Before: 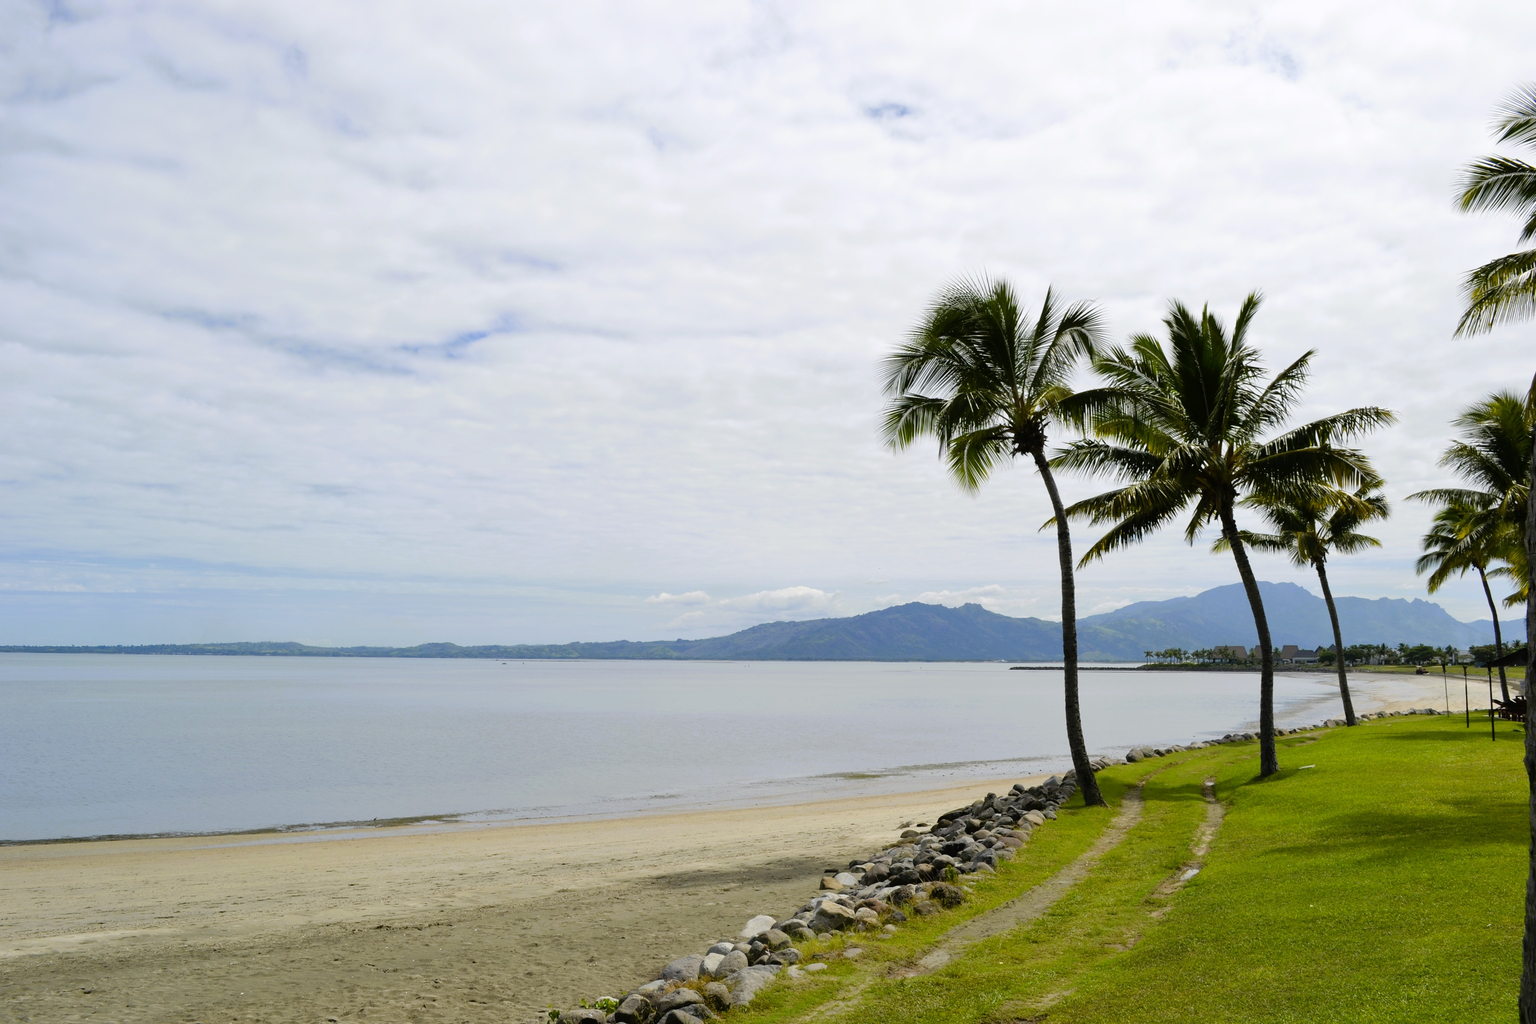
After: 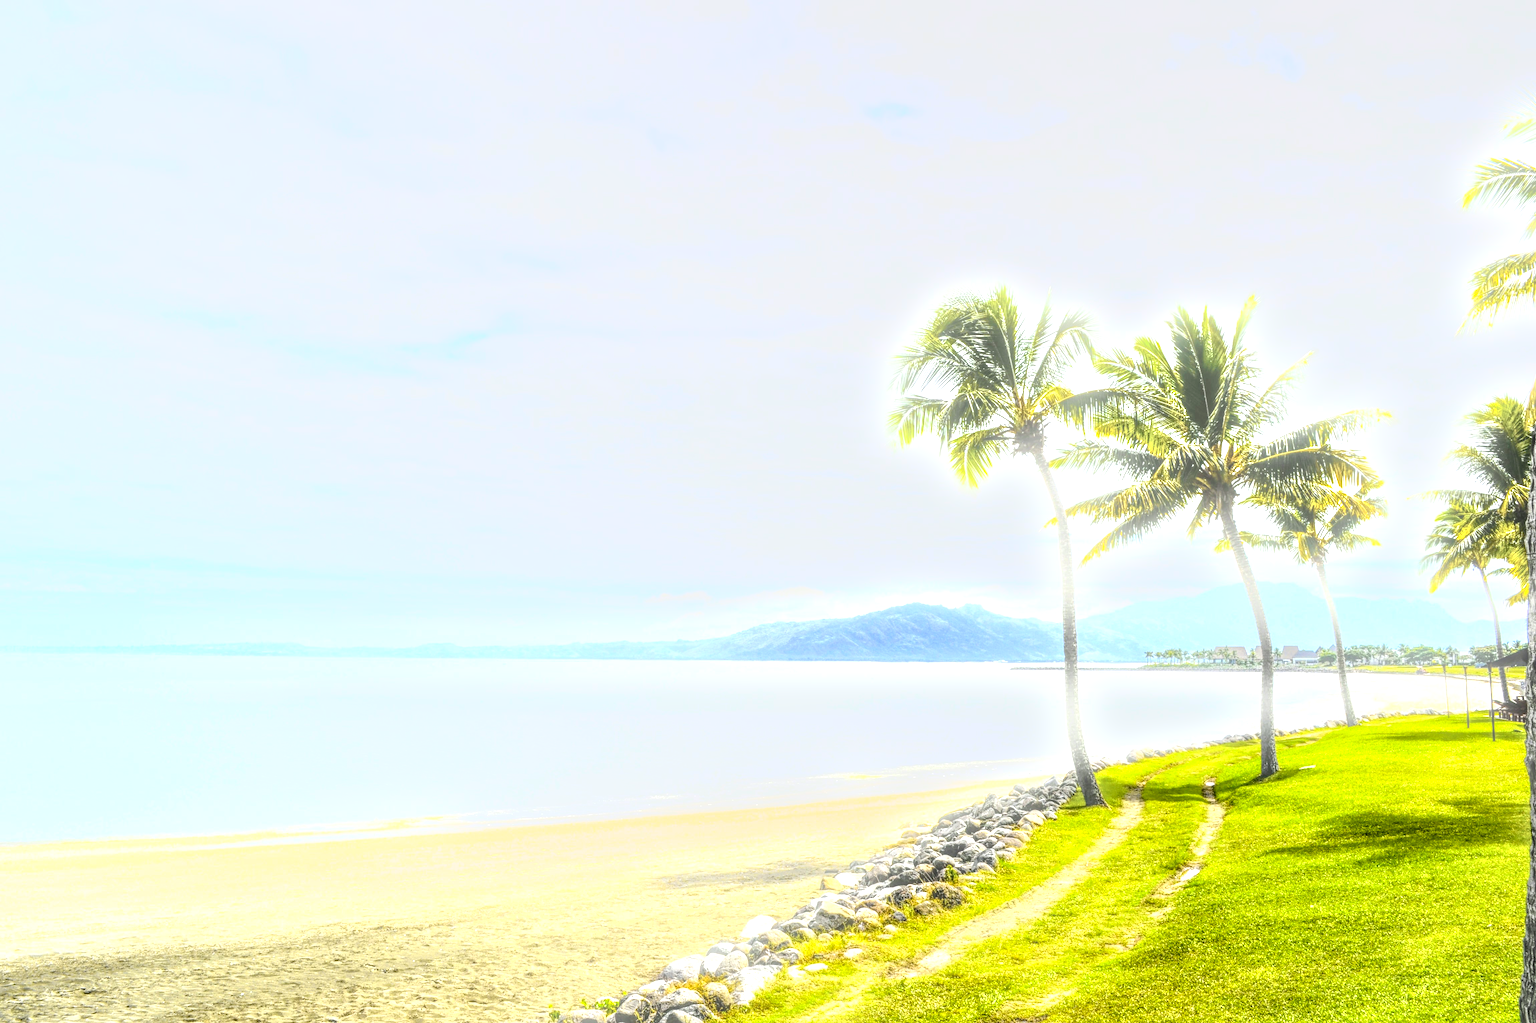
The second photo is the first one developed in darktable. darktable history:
crop: bottom 0.071%
local contrast: highlights 0%, shadows 0%, detail 300%, midtone range 0.3
exposure: exposure 2.04 EV, compensate highlight preservation false
tone curve: curves: ch0 [(0, 0) (0.094, 0.039) (0.243, 0.155) (0.411, 0.482) (0.479, 0.583) (0.654, 0.742) (0.793, 0.851) (0.994, 0.974)]; ch1 [(0, 0) (0.161, 0.092) (0.35, 0.33) (0.392, 0.392) (0.456, 0.456) (0.505, 0.502) (0.537, 0.518) (0.553, 0.53) (0.573, 0.569) (0.718, 0.718) (1, 1)]; ch2 [(0, 0) (0.346, 0.362) (0.411, 0.412) (0.502, 0.502) (0.531, 0.521) (0.576, 0.553) (0.615, 0.621) (1, 1)], color space Lab, independent channels, preserve colors none
shadows and highlights: shadows 25, highlights -25
bloom: size 13.65%, threshold 98.39%, strength 4.82%
